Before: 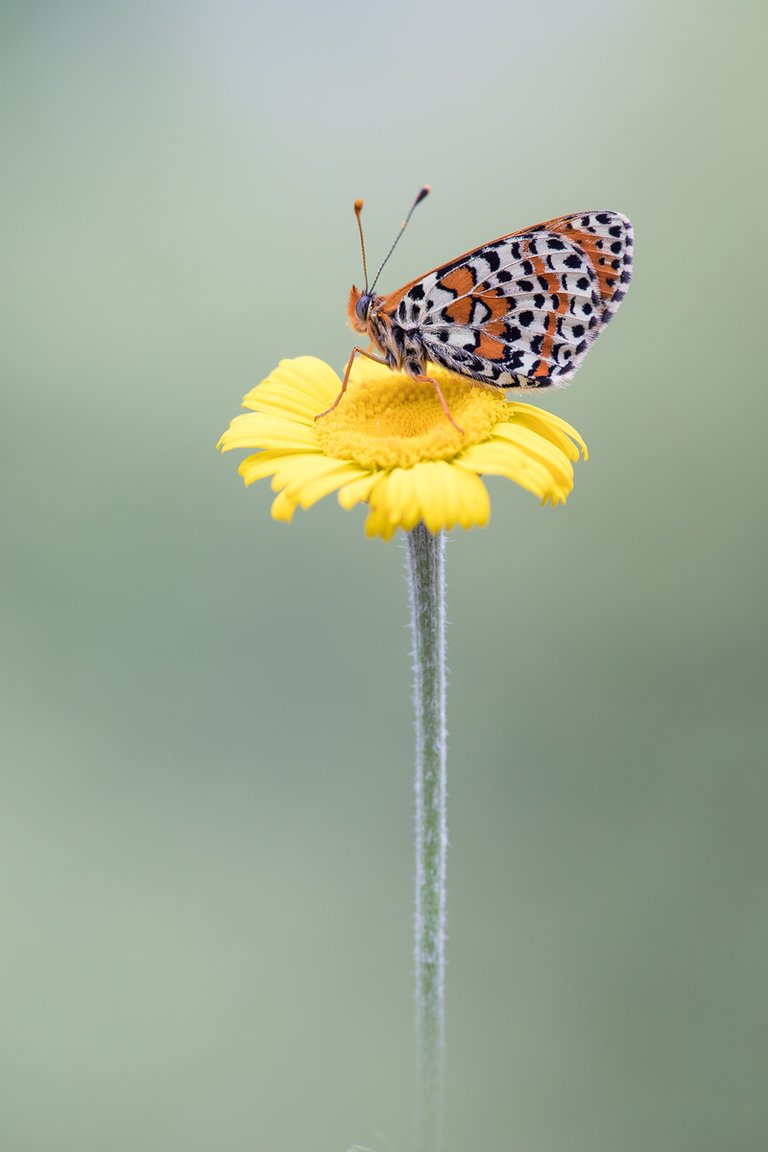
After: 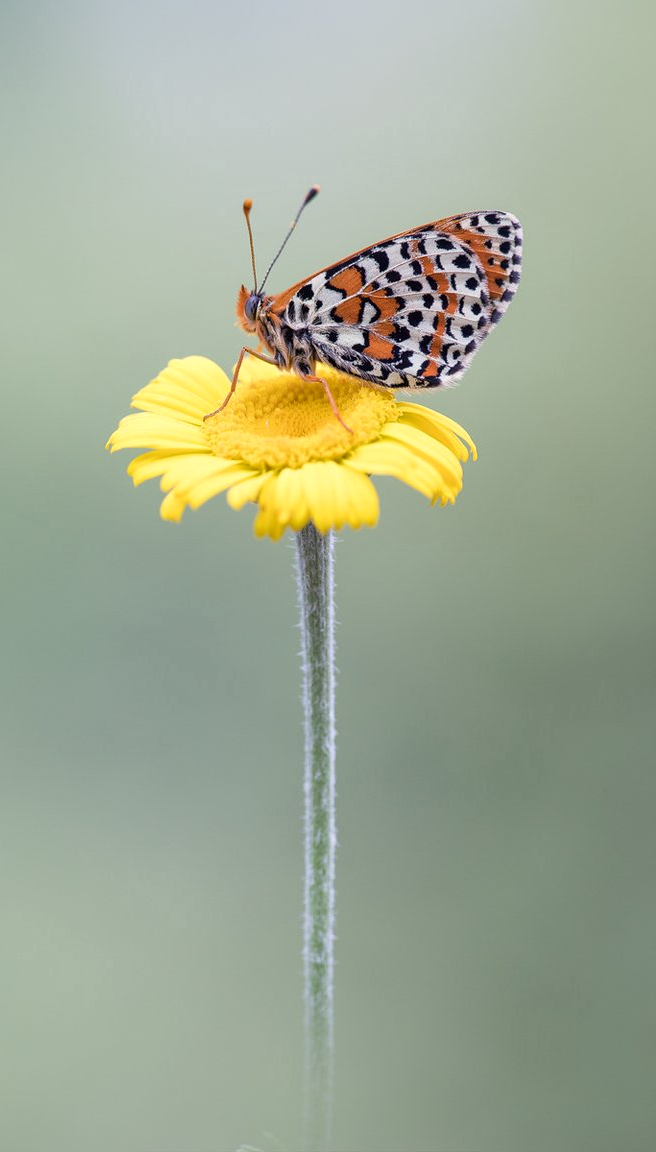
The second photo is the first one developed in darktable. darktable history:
local contrast: mode bilateral grid, contrast 19, coarseness 50, detail 119%, midtone range 0.2
crop and rotate: left 14.565%
